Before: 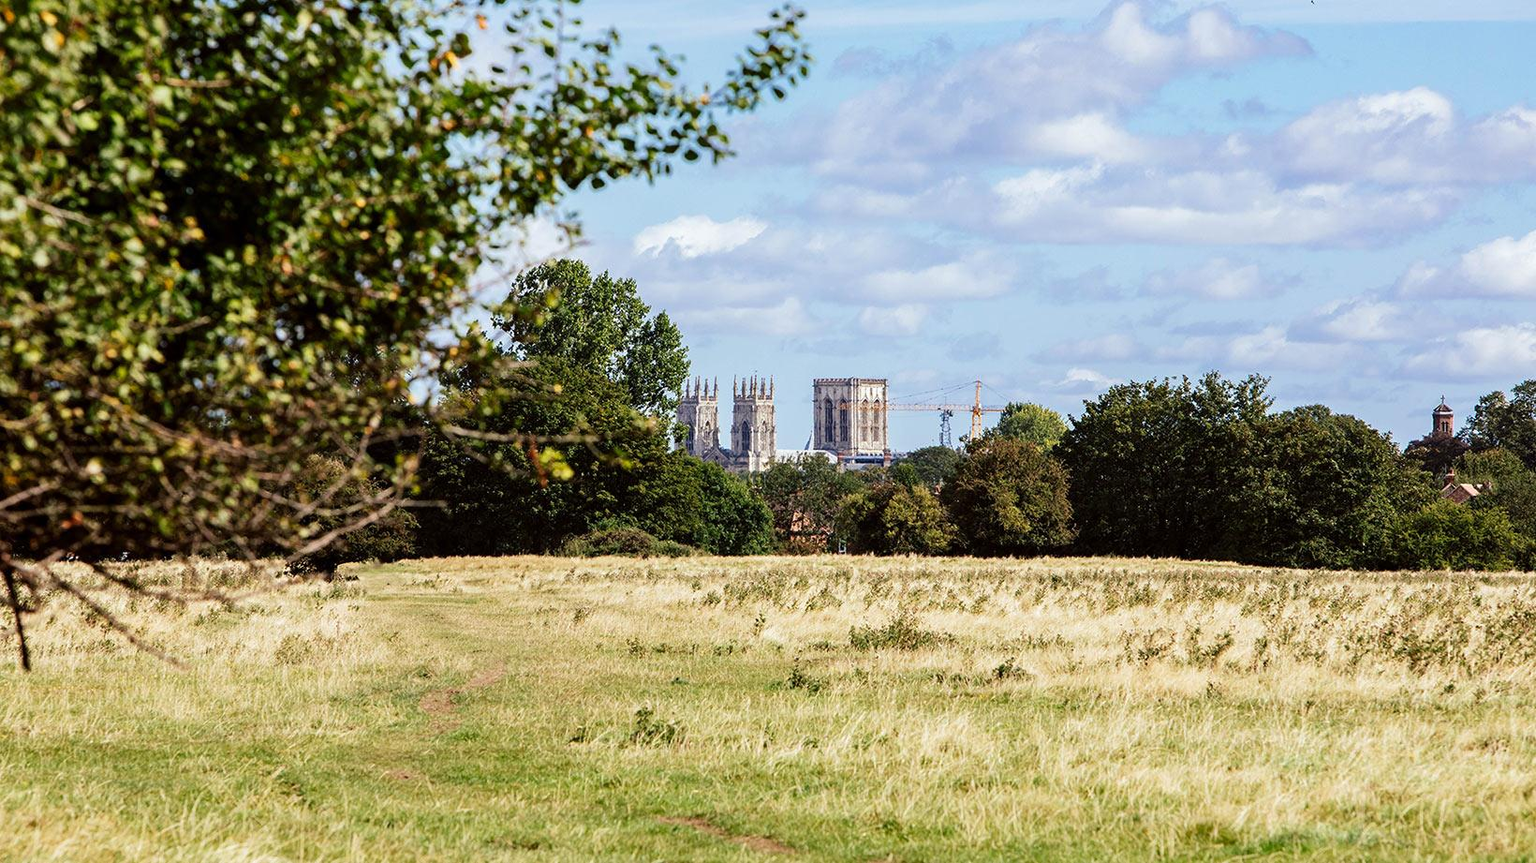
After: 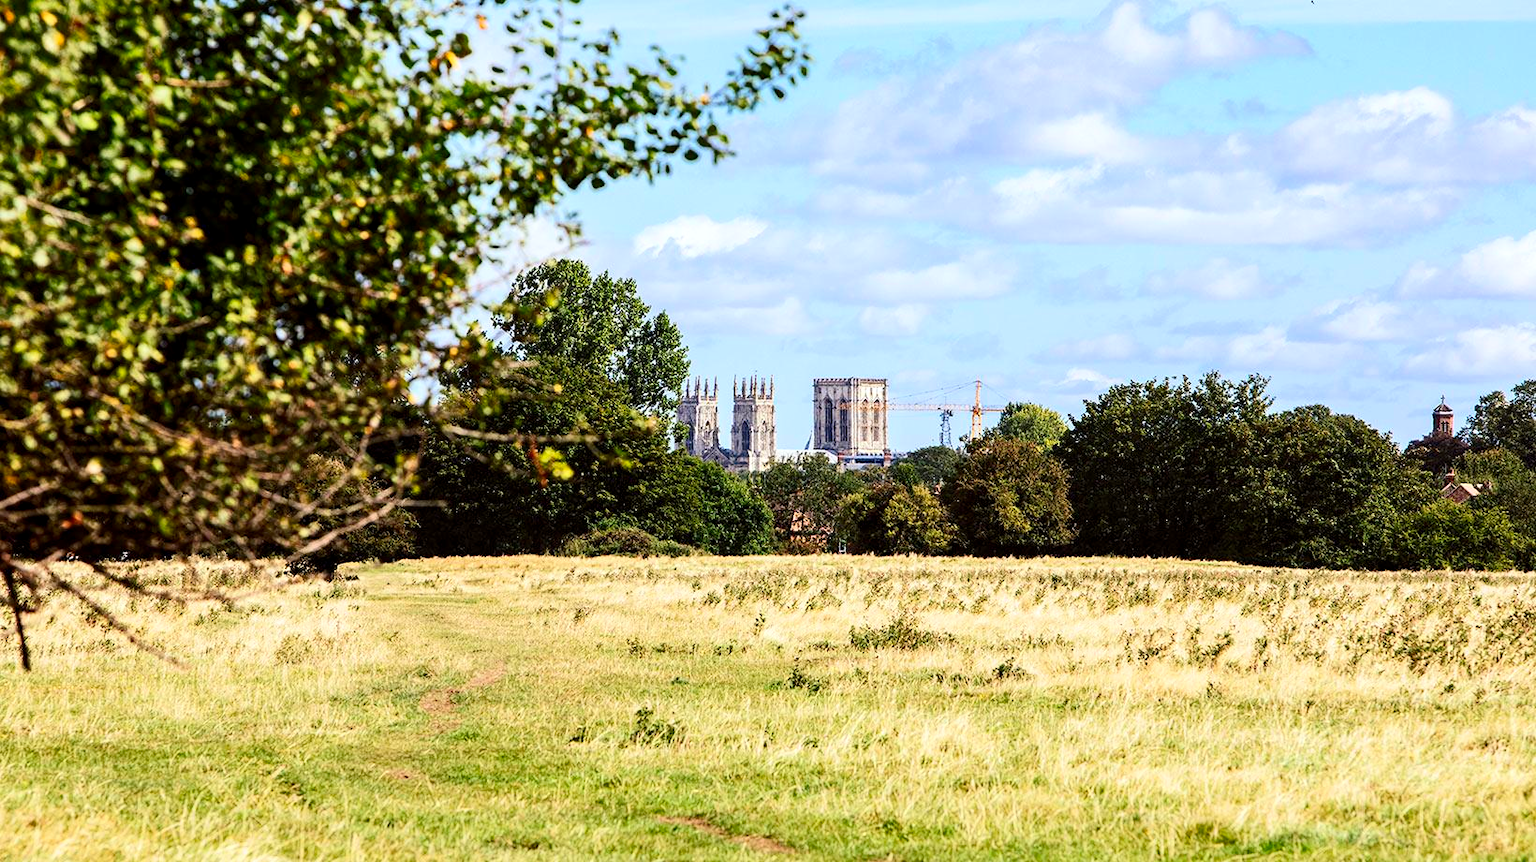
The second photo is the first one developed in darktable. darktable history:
local contrast: highlights 100%, shadows 100%, detail 120%, midtone range 0.2
contrast brightness saturation: contrast 0.23, brightness 0.1, saturation 0.29
